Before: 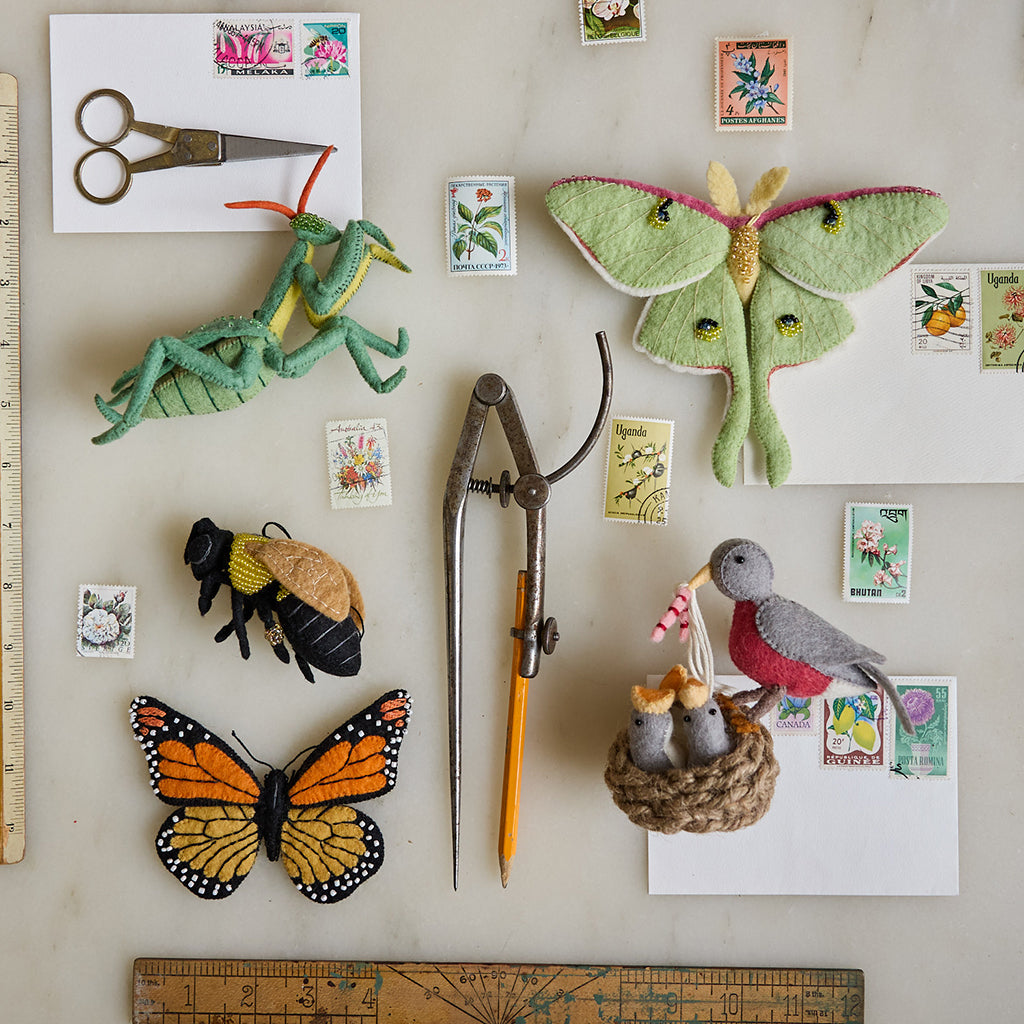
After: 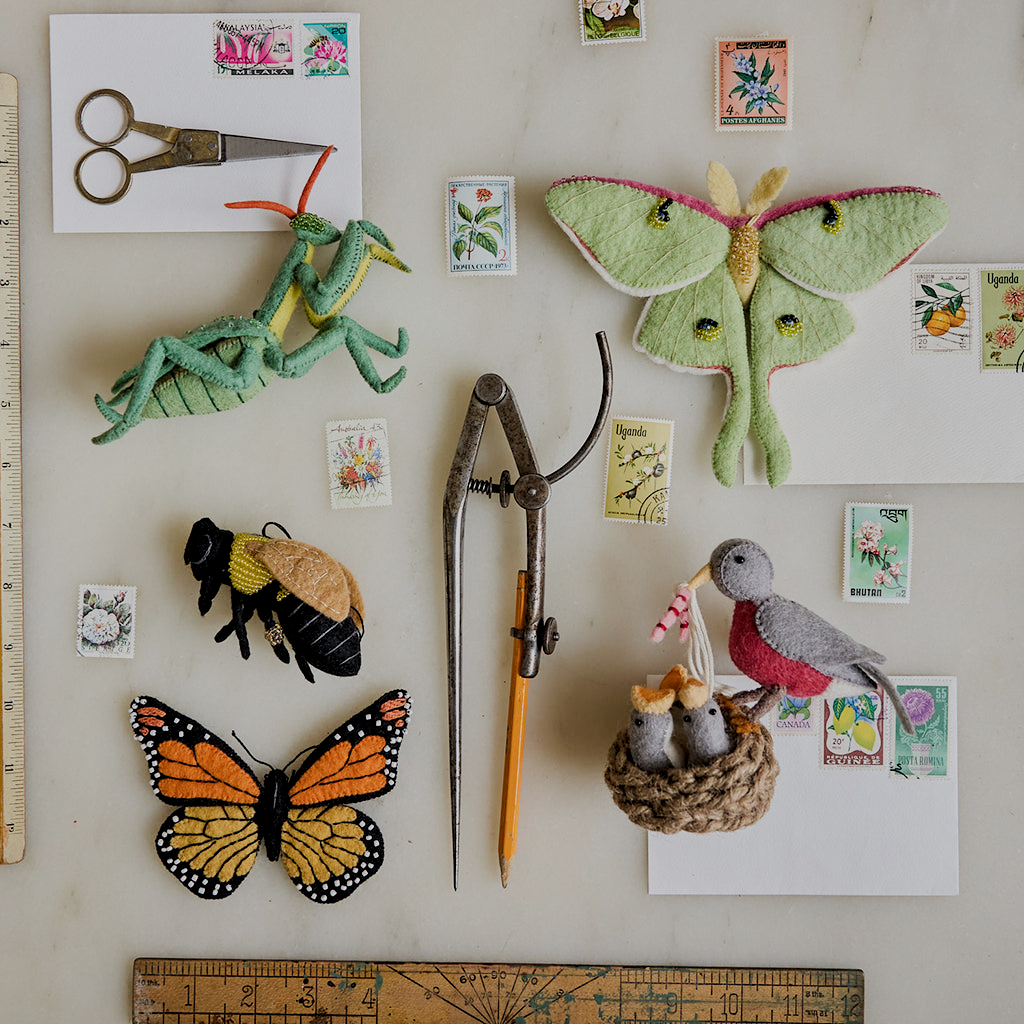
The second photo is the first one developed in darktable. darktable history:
filmic rgb: black relative exposure -6.97 EV, white relative exposure 5.62 EV, hardness 2.84
color calibration: illuminant same as pipeline (D50), adaptation XYZ, x 0.345, y 0.358, temperature 5005.78 K
local contrast: highlights 106%, shadows 98%, detail 131%, midtone range 0.2
